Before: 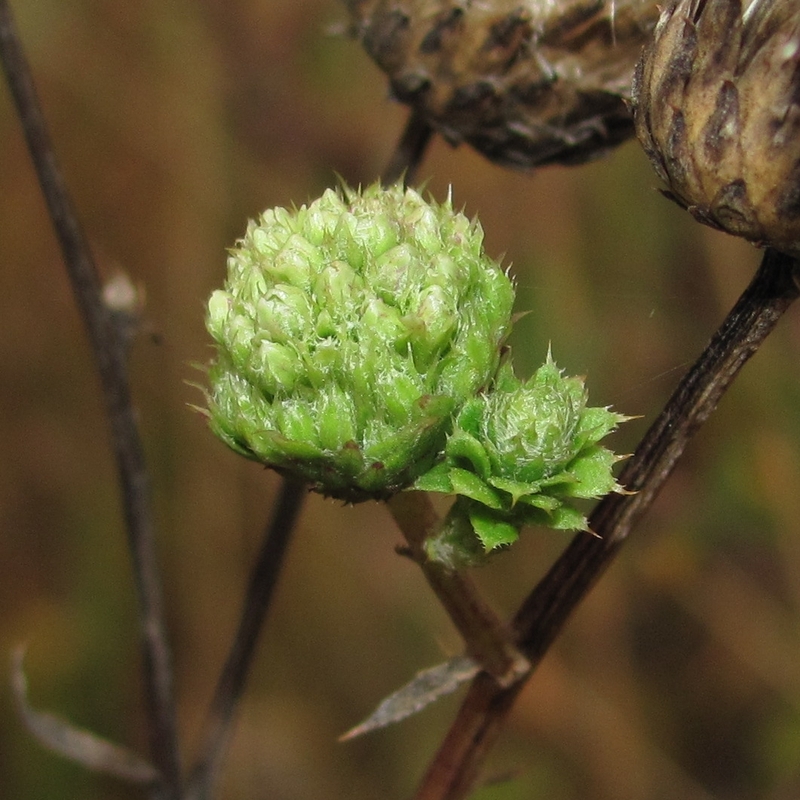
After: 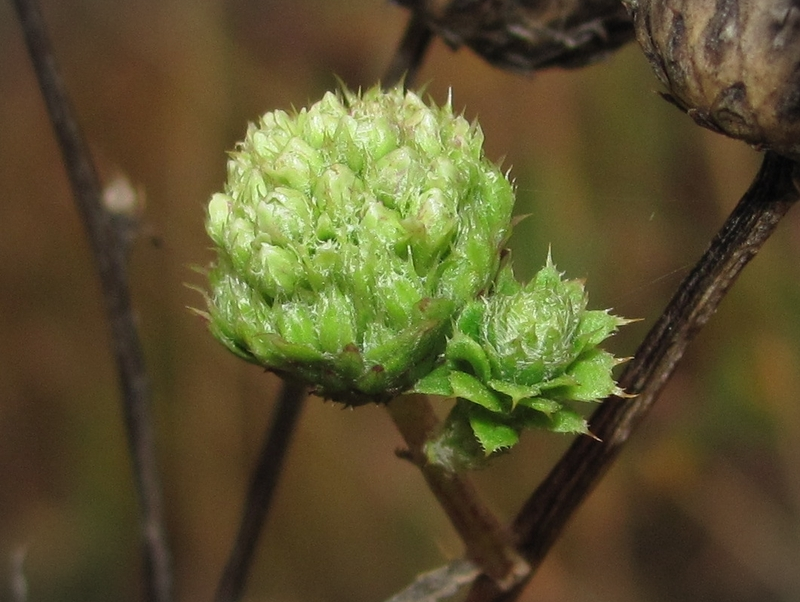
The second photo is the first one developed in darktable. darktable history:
vignetting: fall-off start 99.63%, brightness -0.158, width/height ratio 1.32
crop and rotate: top 12.332%, bottom 12.393%
